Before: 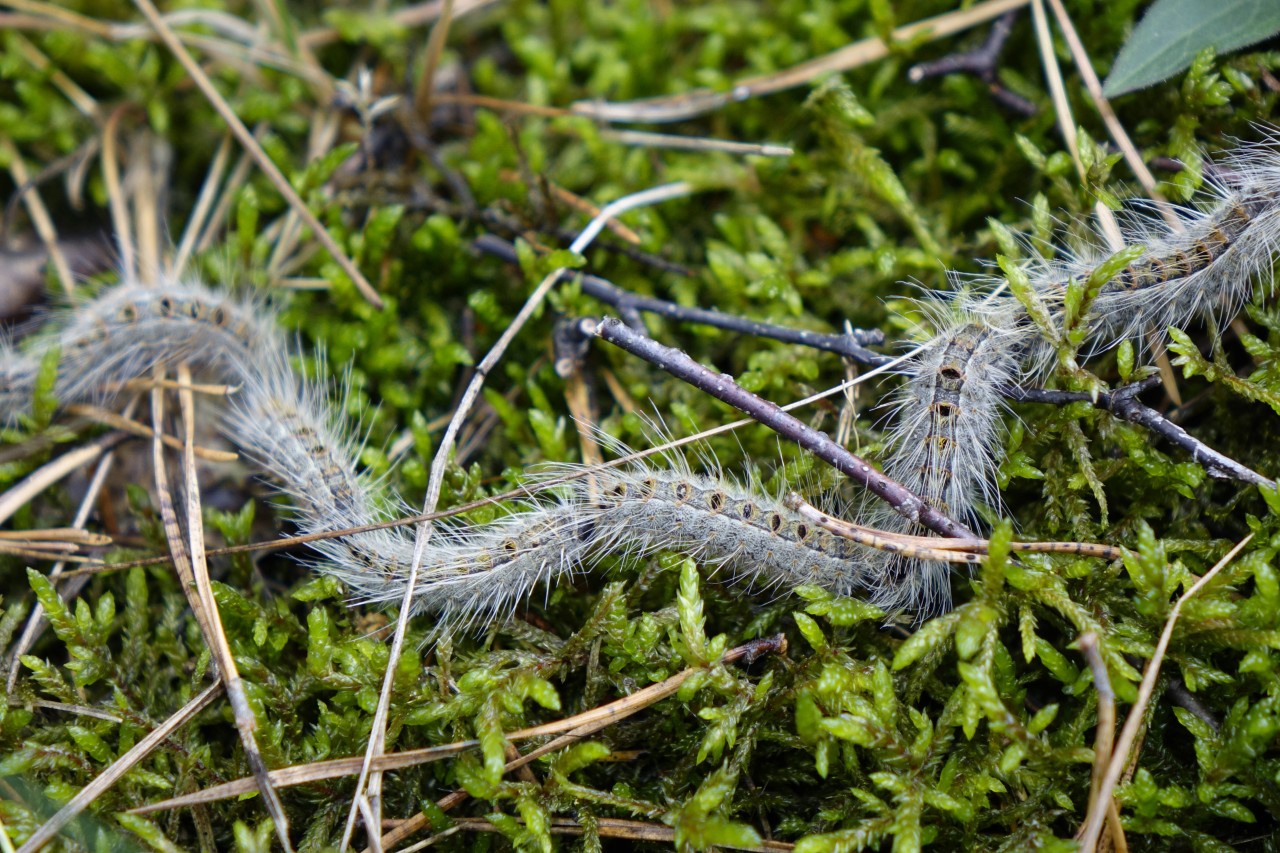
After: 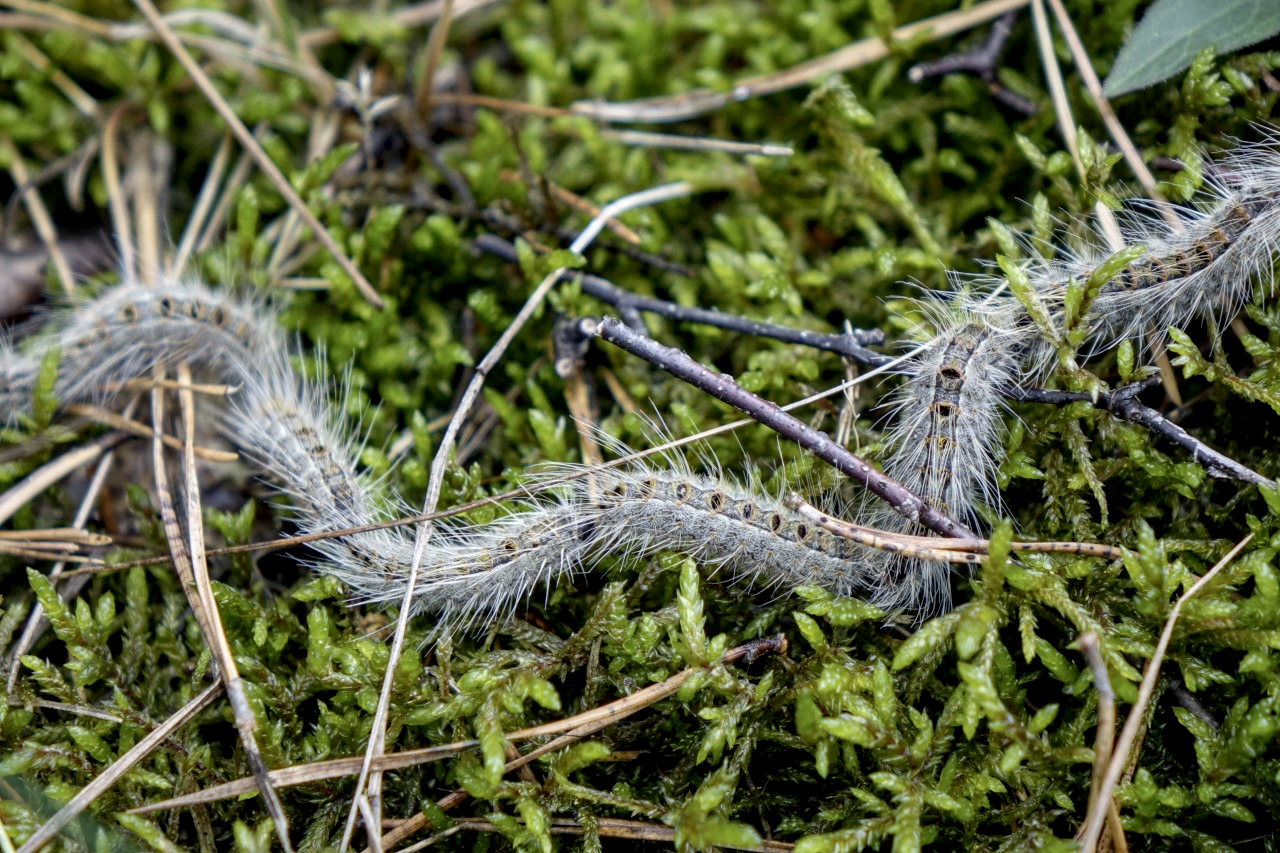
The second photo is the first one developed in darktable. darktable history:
contrast brightness saturation: saturation -0.17
local contrast: on, module defaults
exposure: black level correction 0.005, exposure 0.014 EV, compensate highlight preservation false
